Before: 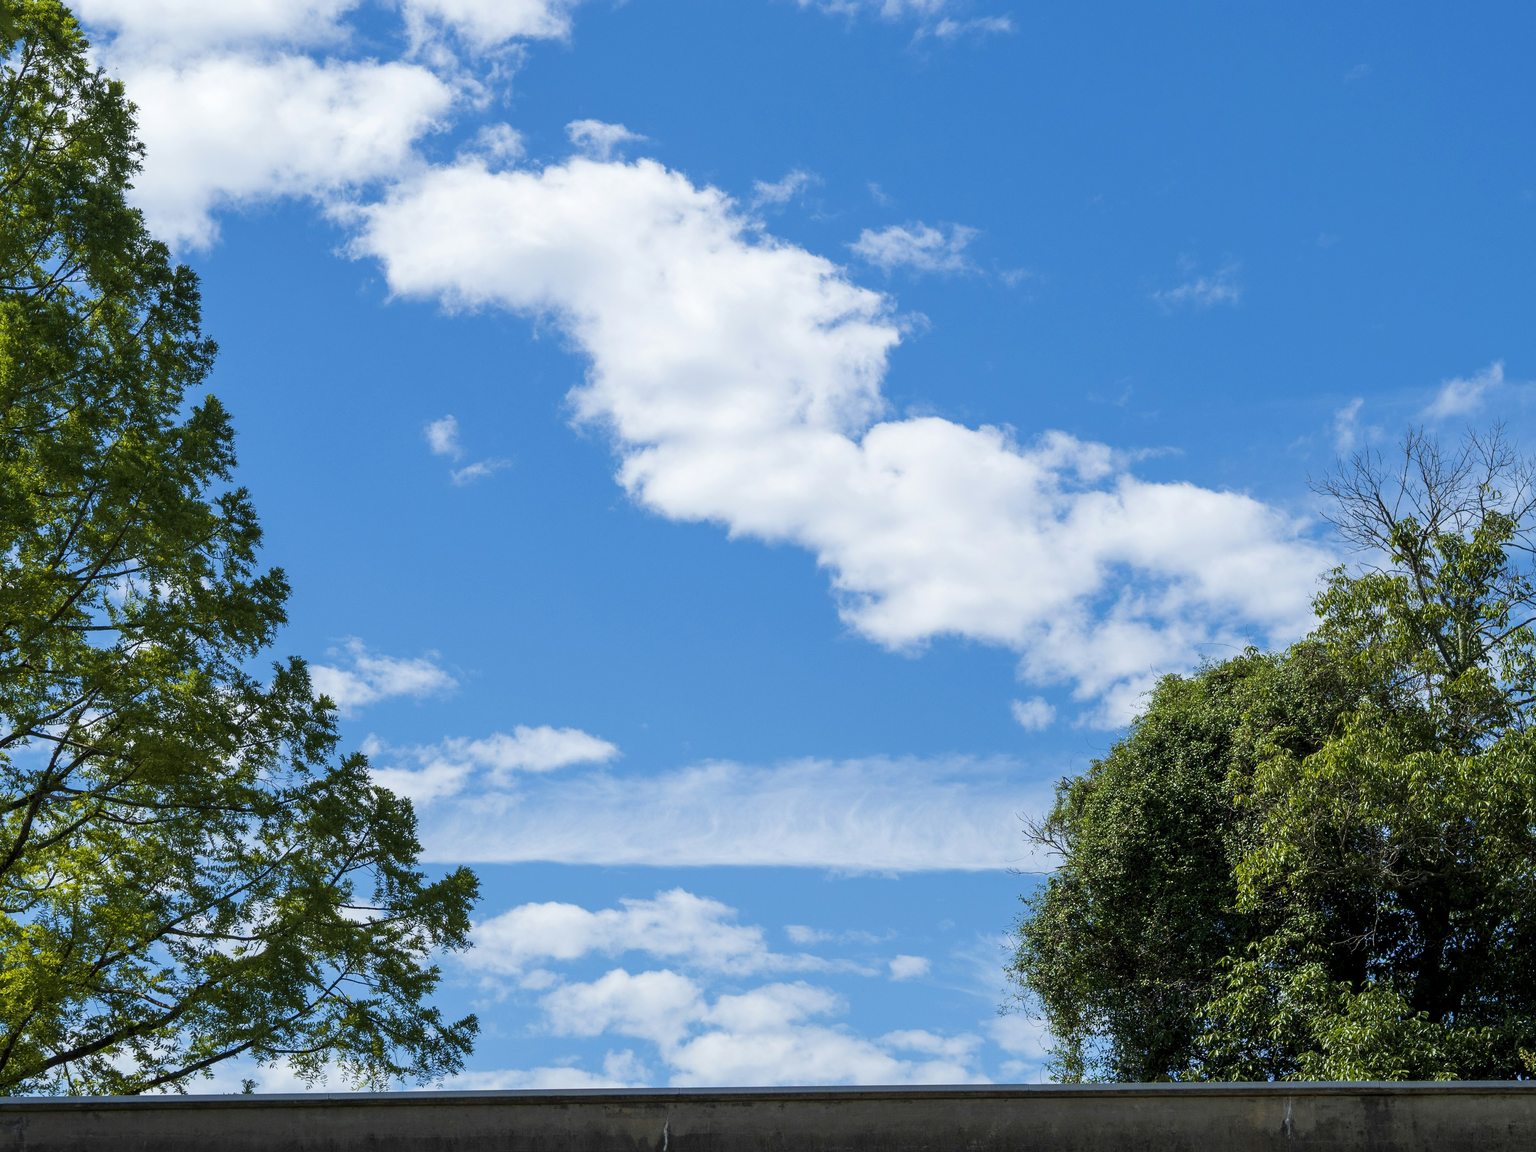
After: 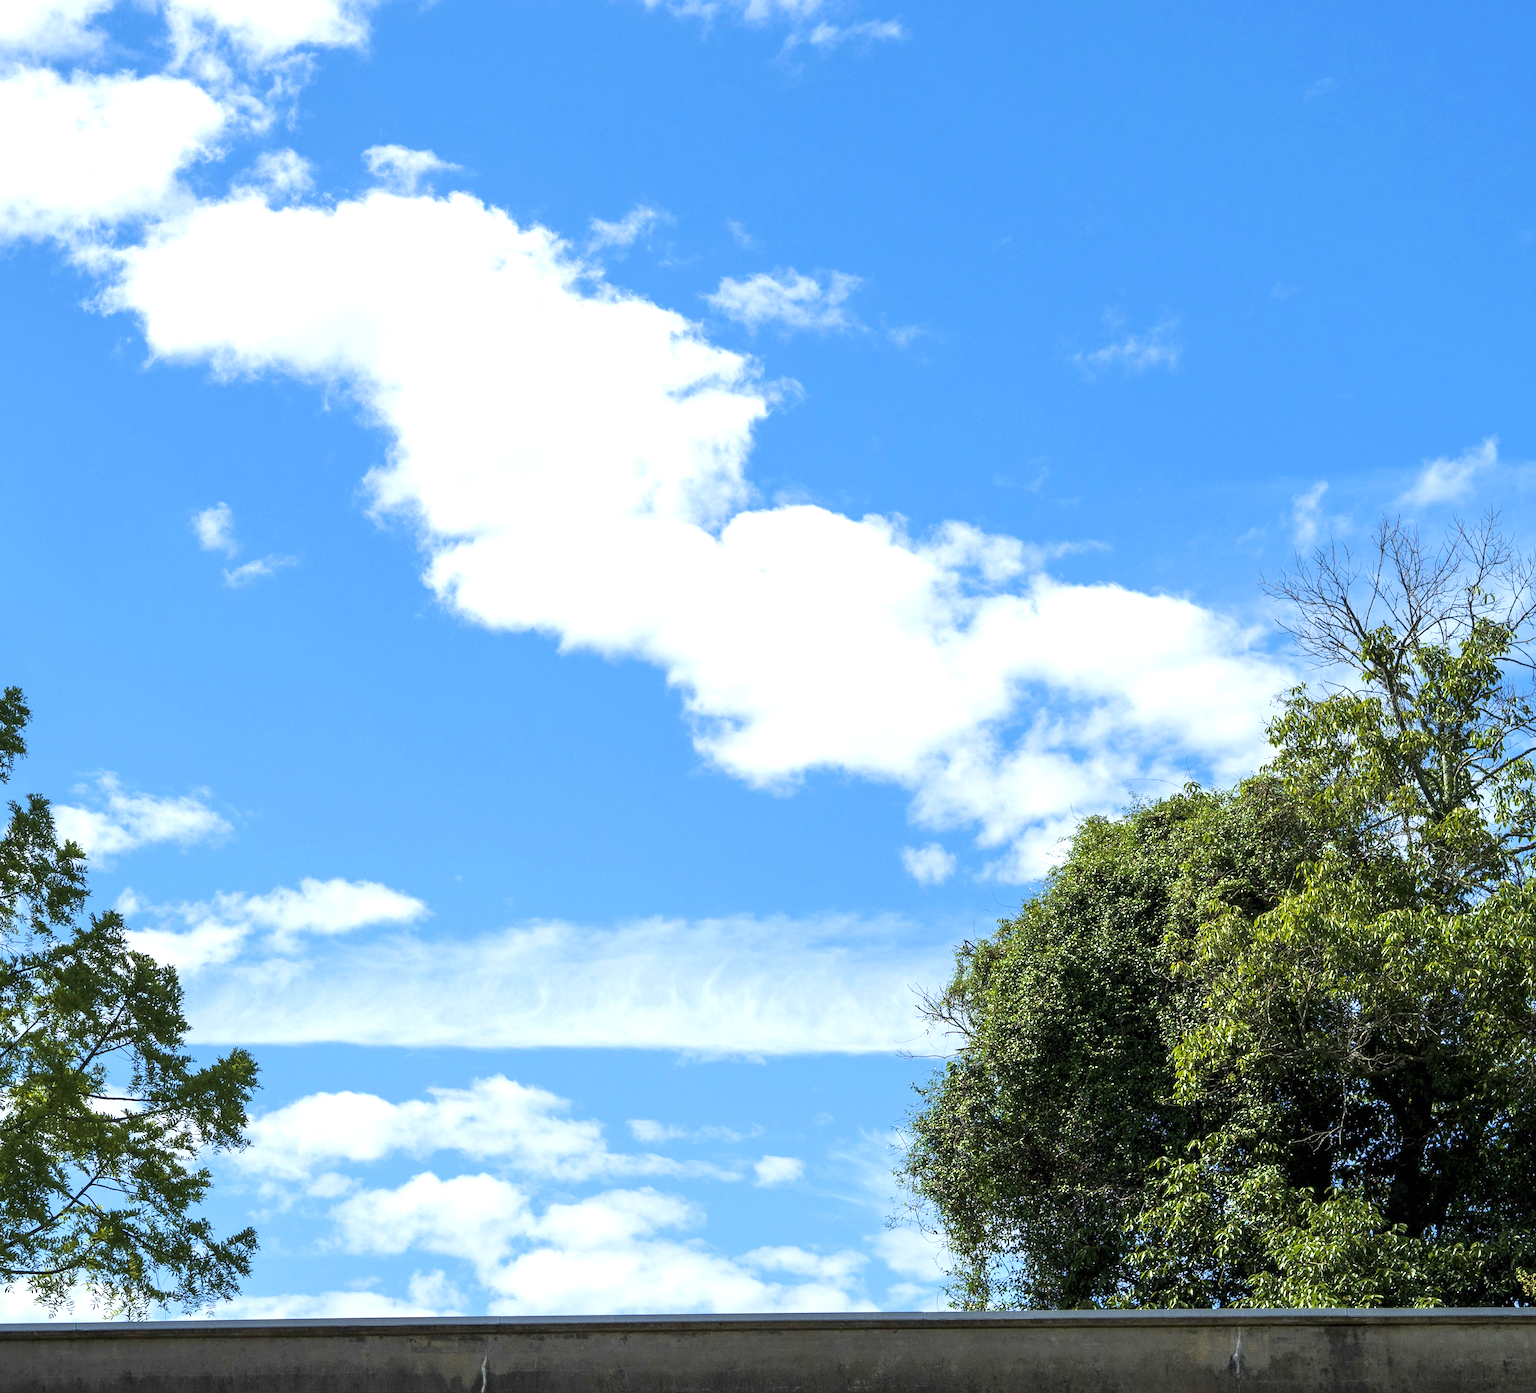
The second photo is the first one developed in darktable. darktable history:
crop: left 17.333%, bottom 0.022%
exposure: black level correction 0, exposure 0.695 EV, compensate exposure bias true, compensate highlight preservation false
